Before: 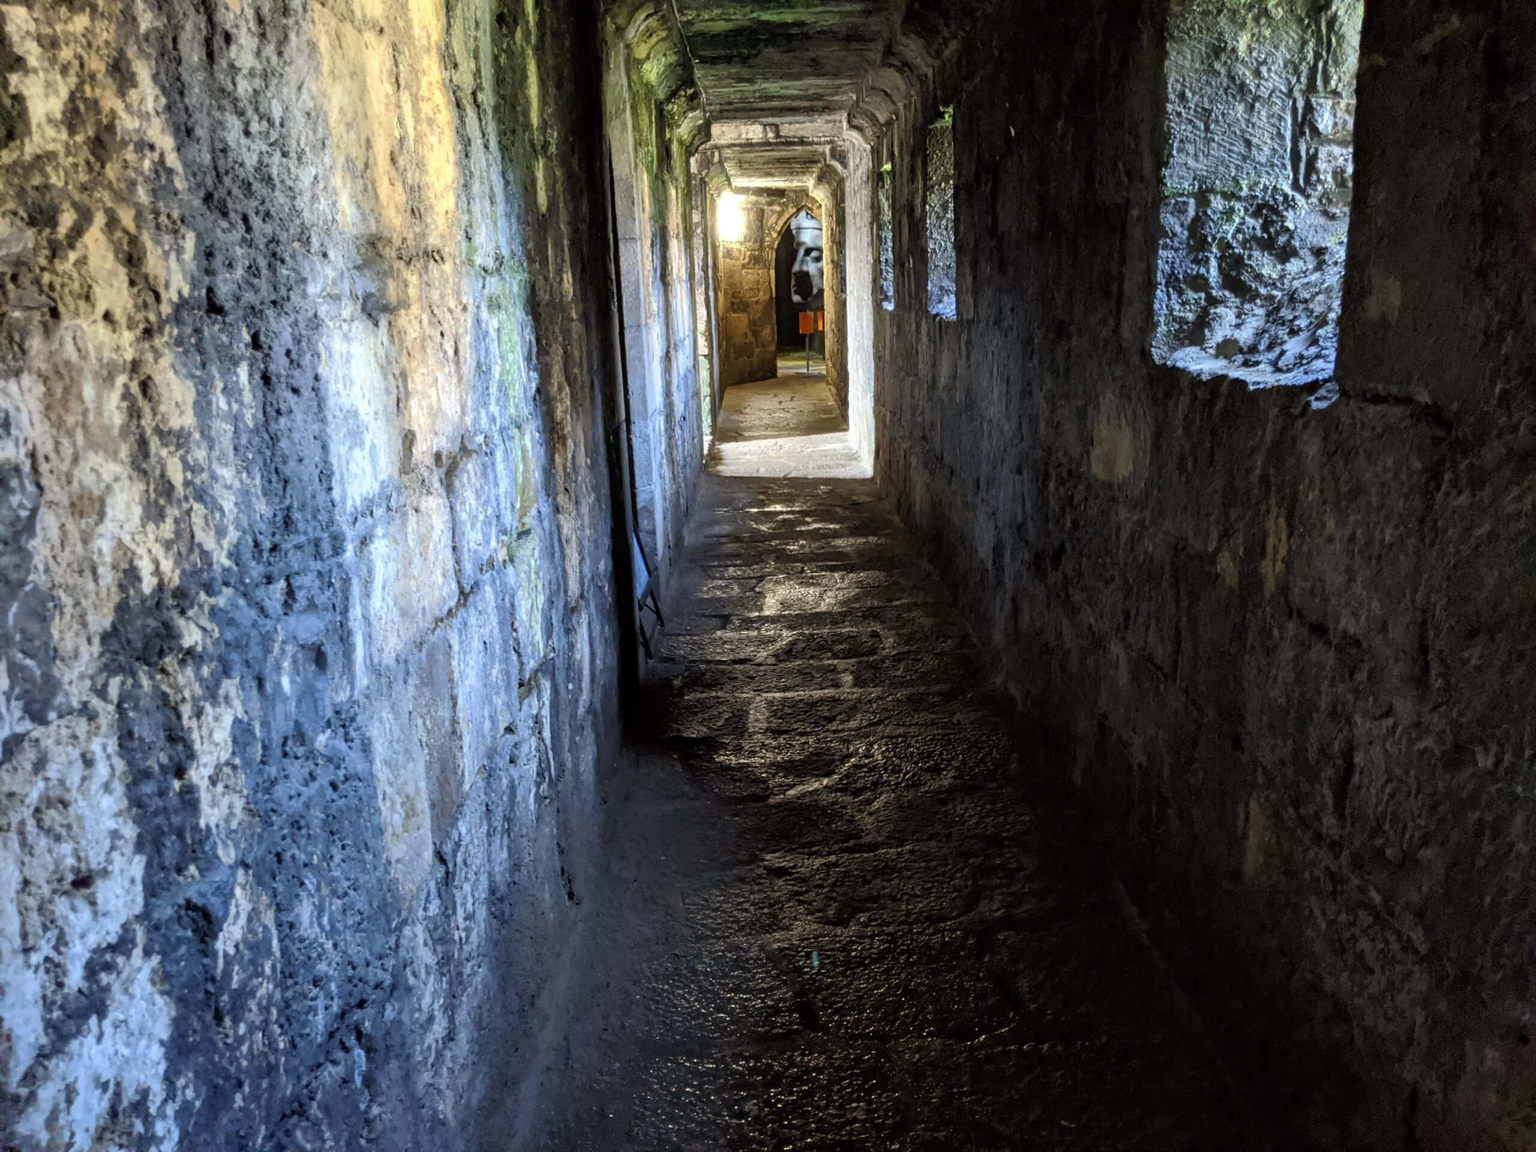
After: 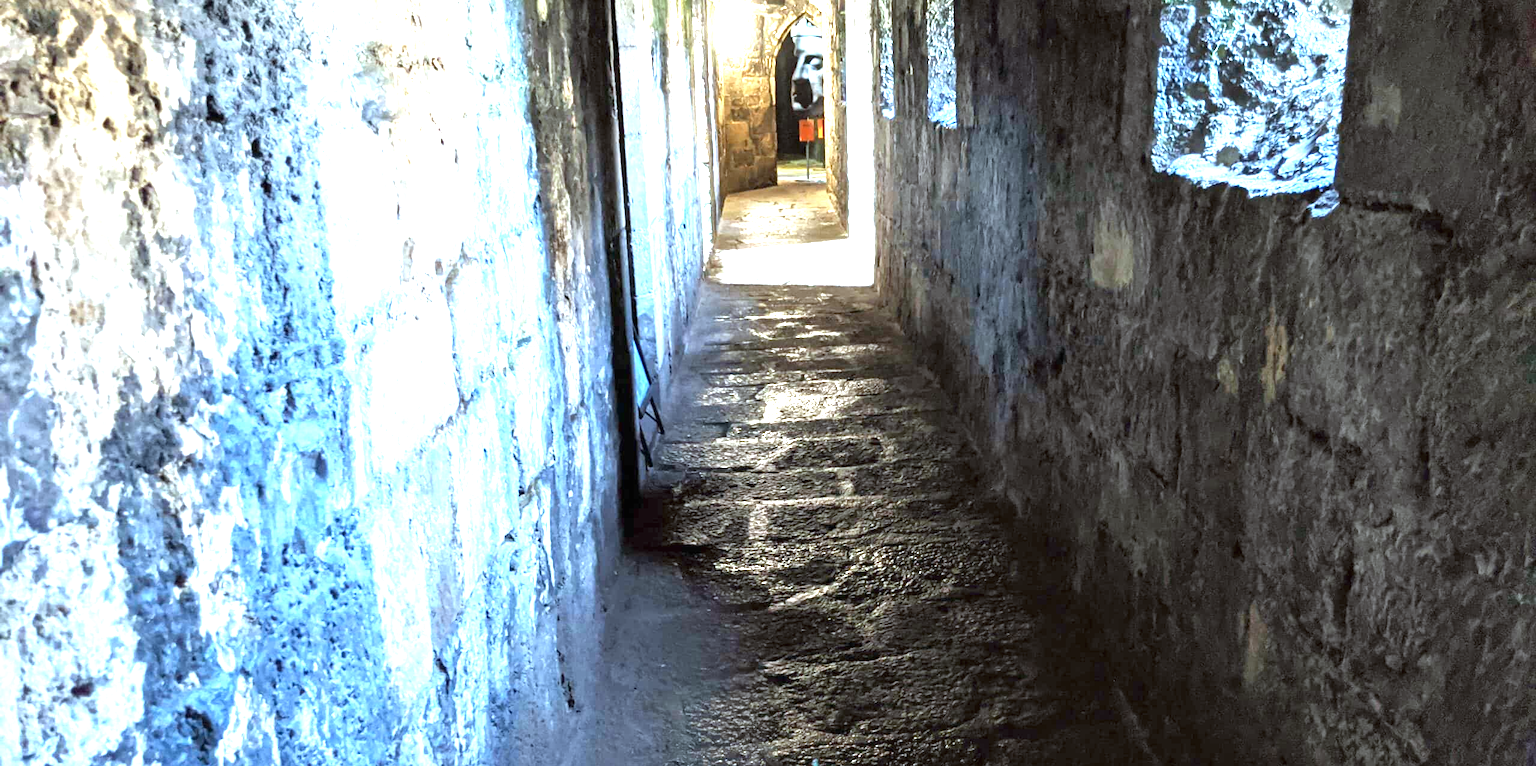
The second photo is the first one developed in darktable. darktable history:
color correction: highlights a* -4.18, highlights b* -10.81
exposure: black level correction 0, exposure 2 EV, compensate highlight preservation false
crop: top 16.727%, bottom 16.727%
